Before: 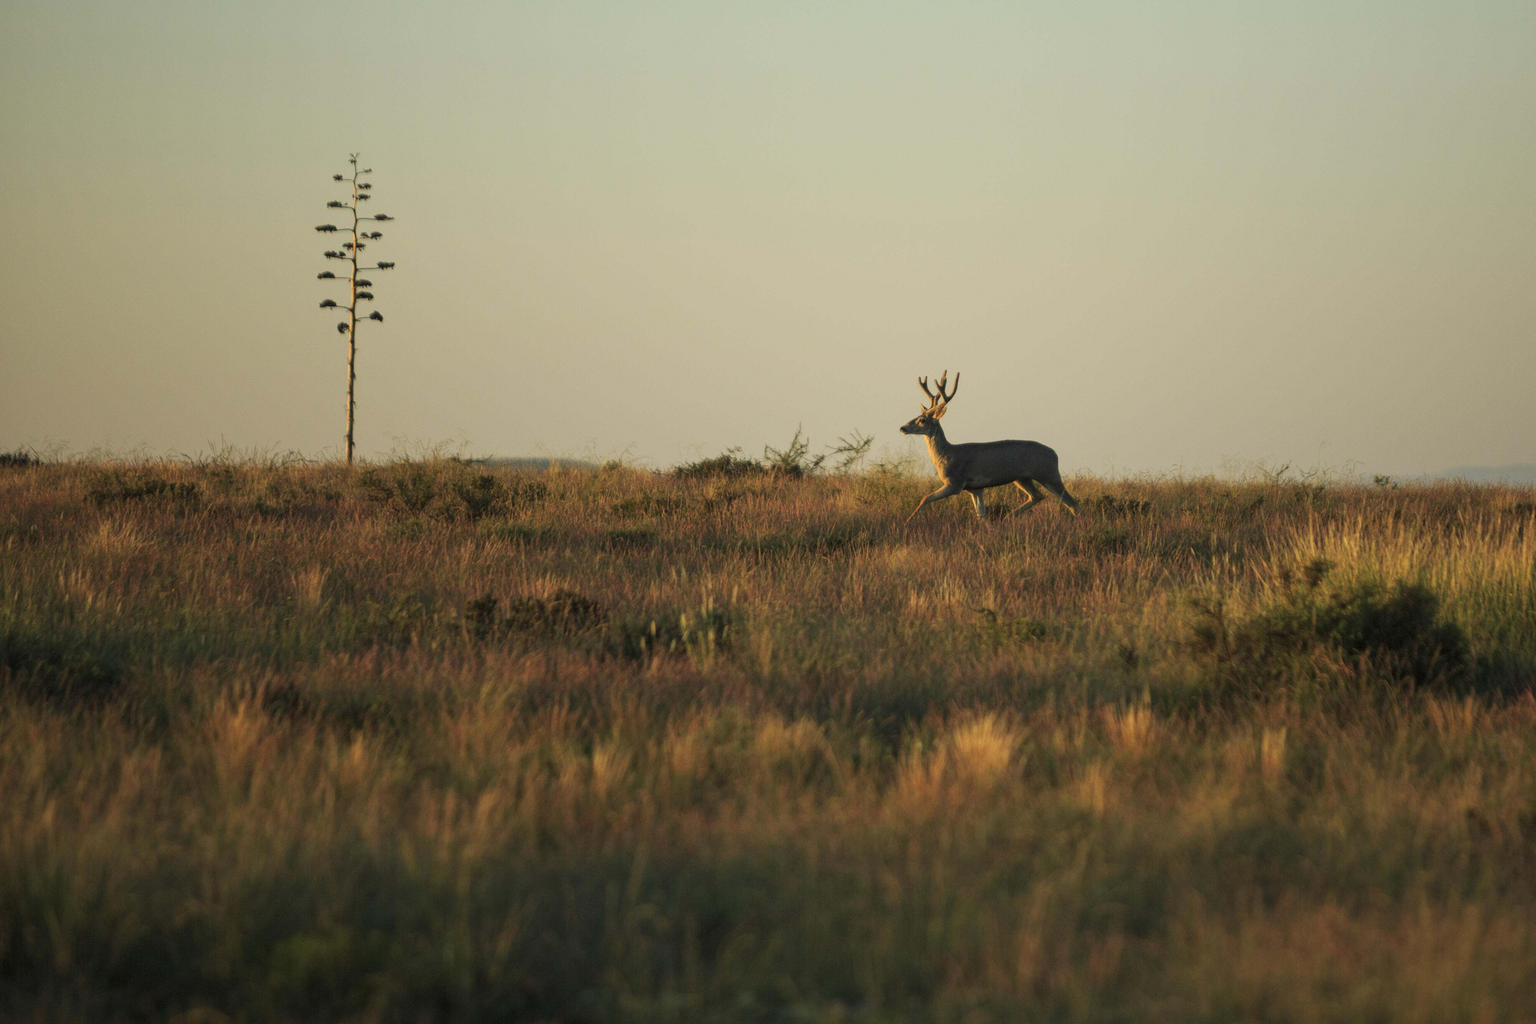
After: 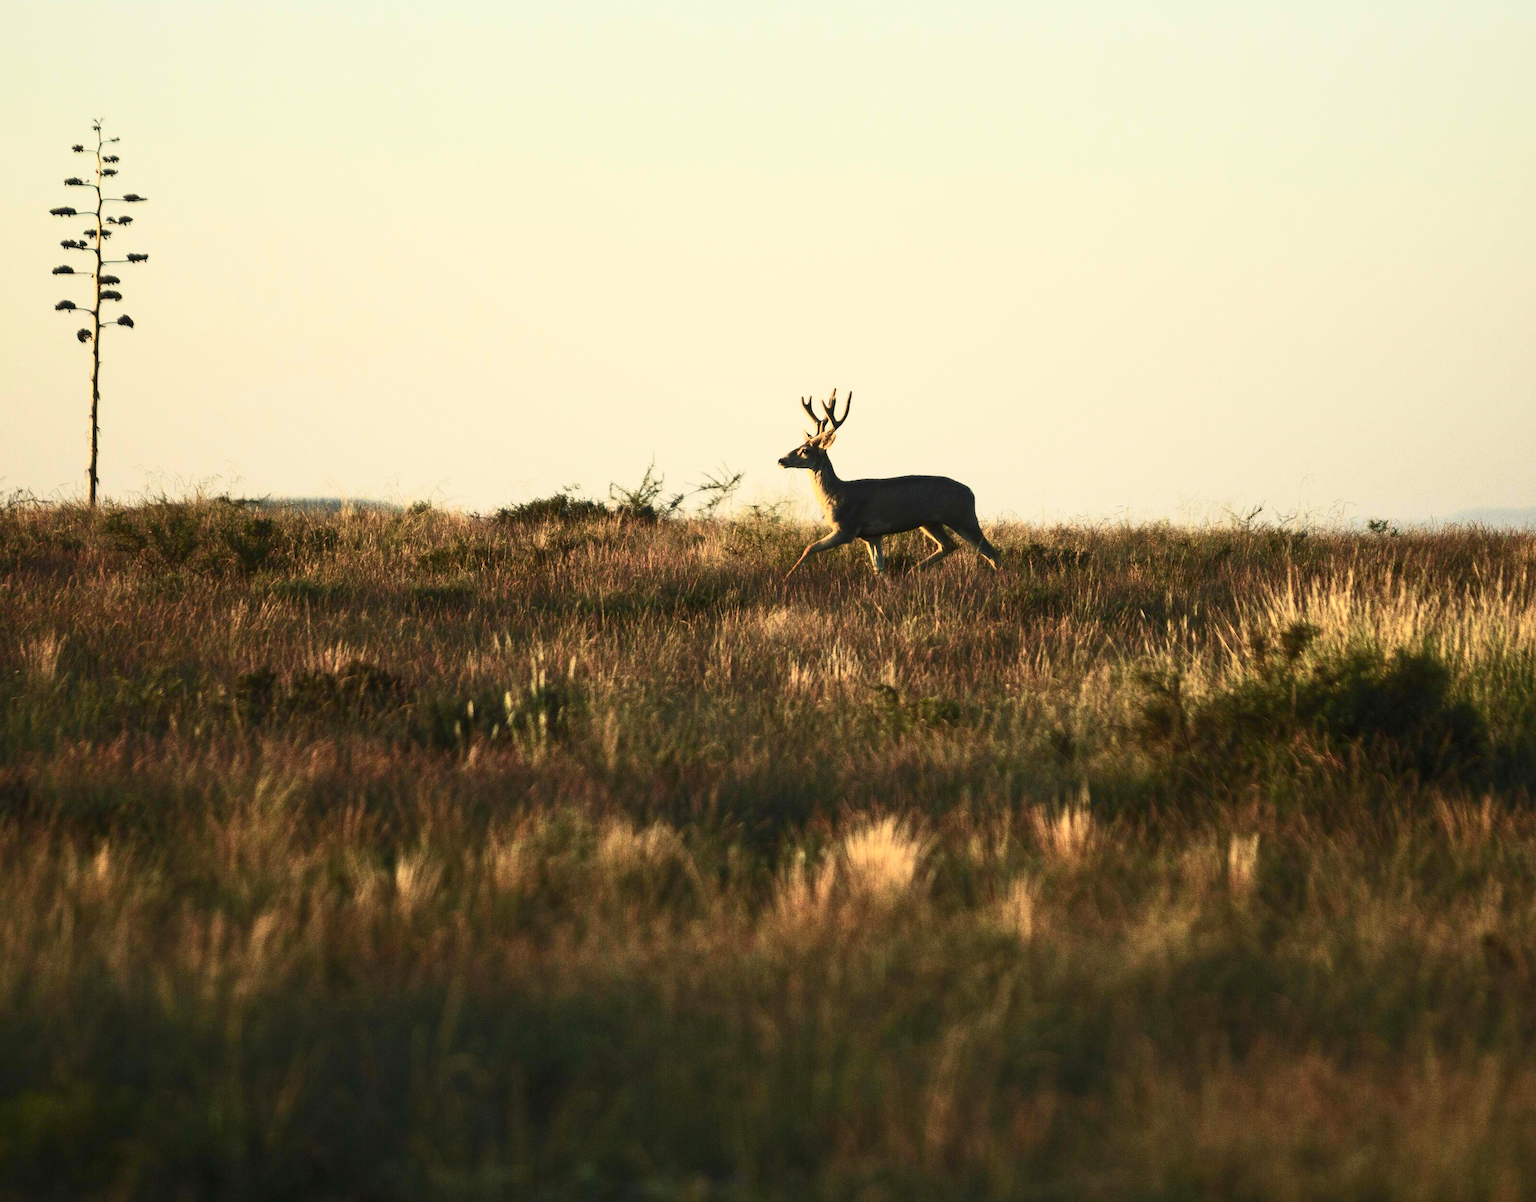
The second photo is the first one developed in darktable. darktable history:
contrast brightness saturation: contrast 0.62, brightness 0.34, saturation 0.14
tone equalizer: on, module defaults
crop and rotate: left 17.959%, top 5.771%, right 1.742%
